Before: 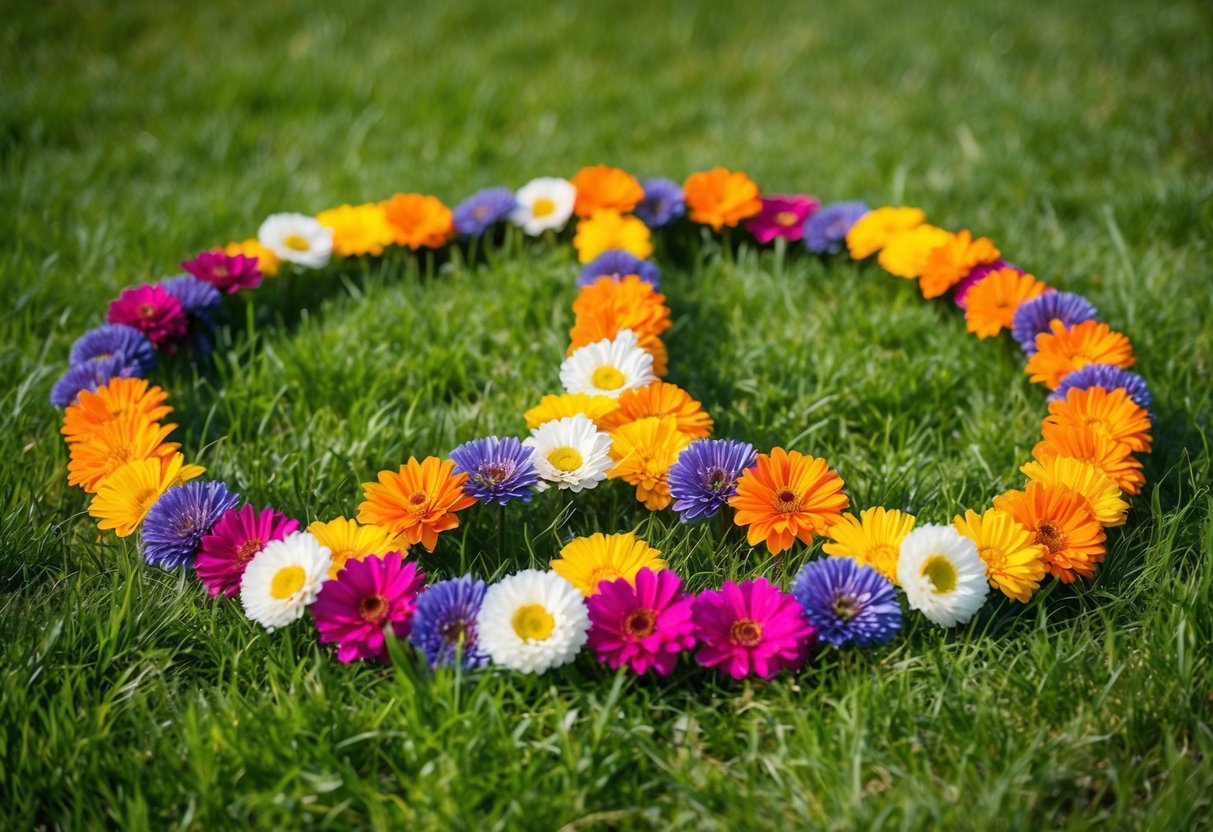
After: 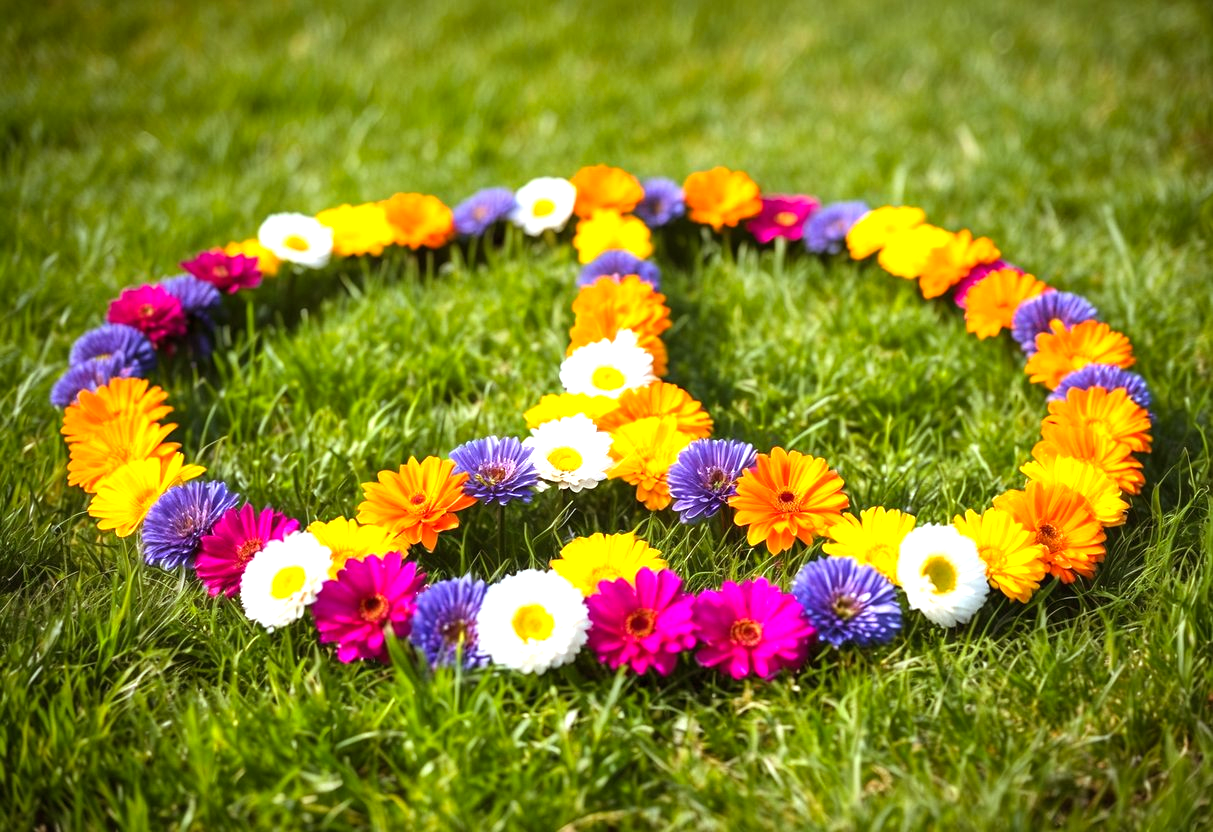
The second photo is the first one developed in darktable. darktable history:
exposure: black level correction 0, exposure 1 EV, compensate exposure bias true, compensate highlight preservation false
rgb levels: mode RGB, independent channels, levels [[0, 0.5, 1], [0, 0.521, 1], [0, 0.536, 1]]
